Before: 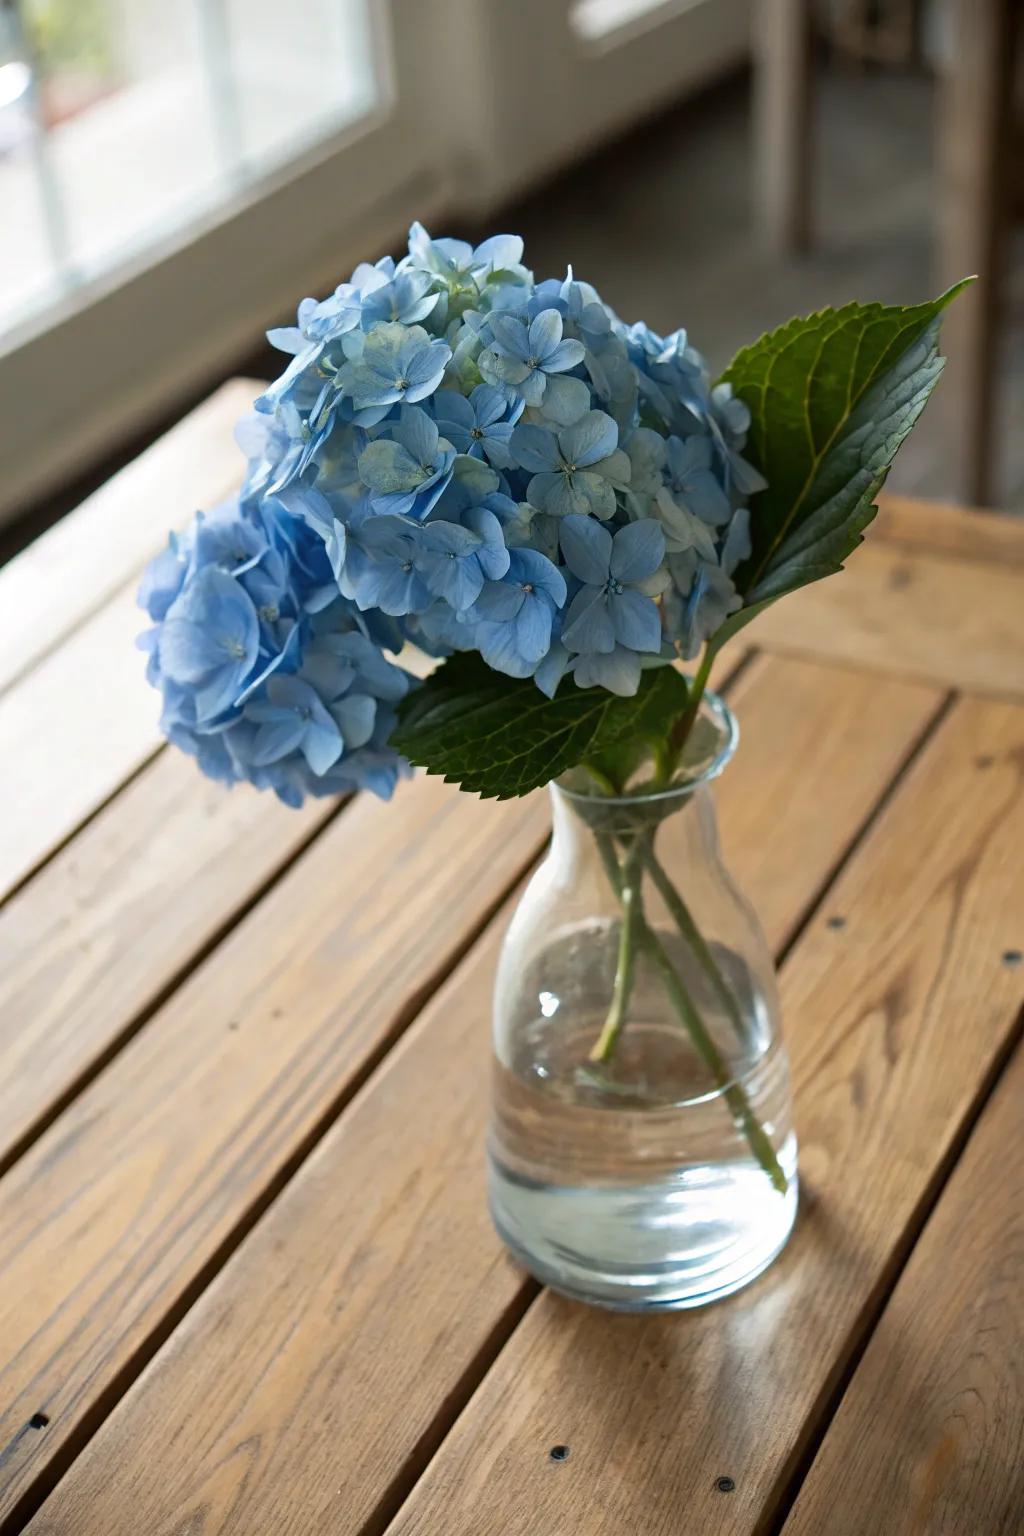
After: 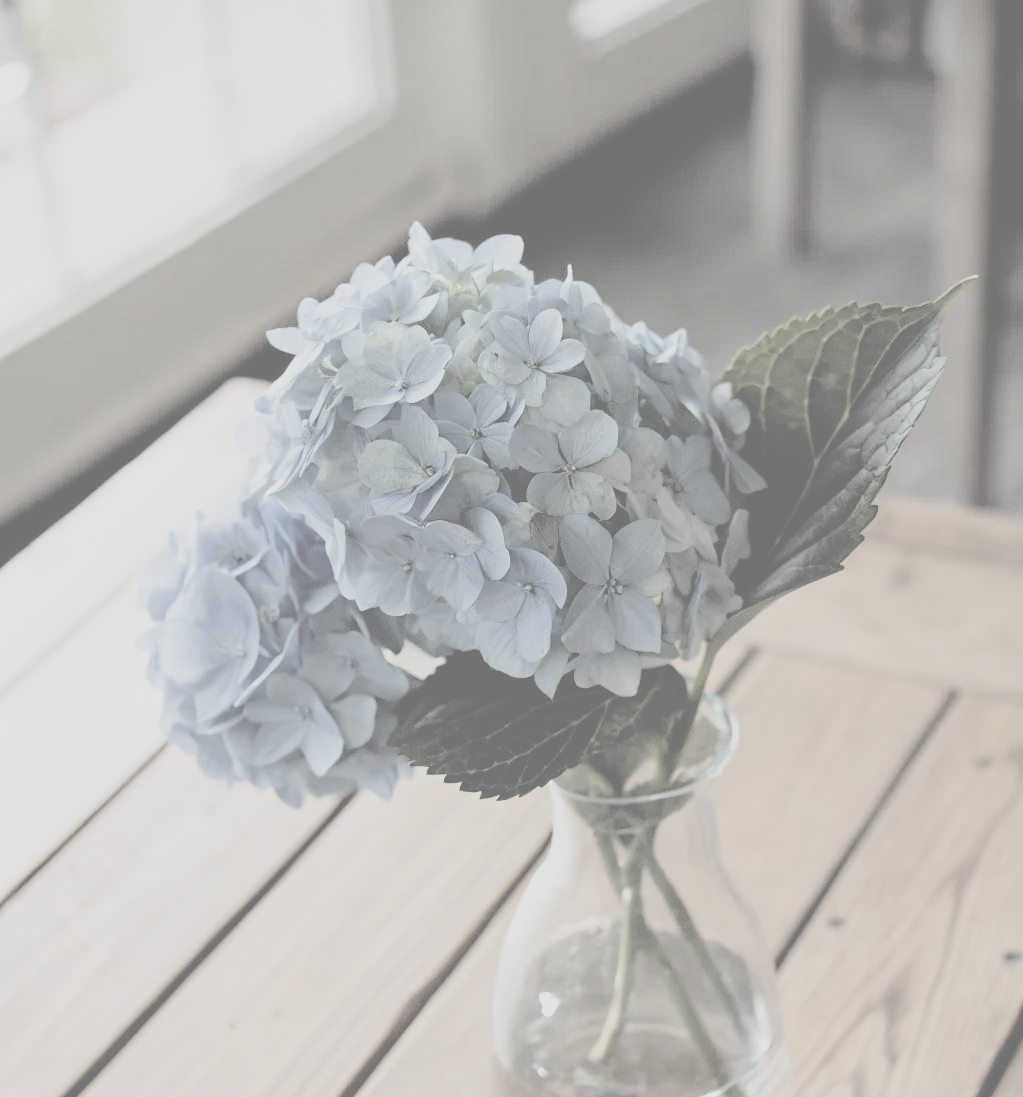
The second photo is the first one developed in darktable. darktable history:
filmic rgb: black relative exposure -5 EV, hardness 2.88, contrast 1.3
crop: bottom 28.576%
contrast brightness saturation: contrast -0.32, brightness 0.75, saturation -0.78
